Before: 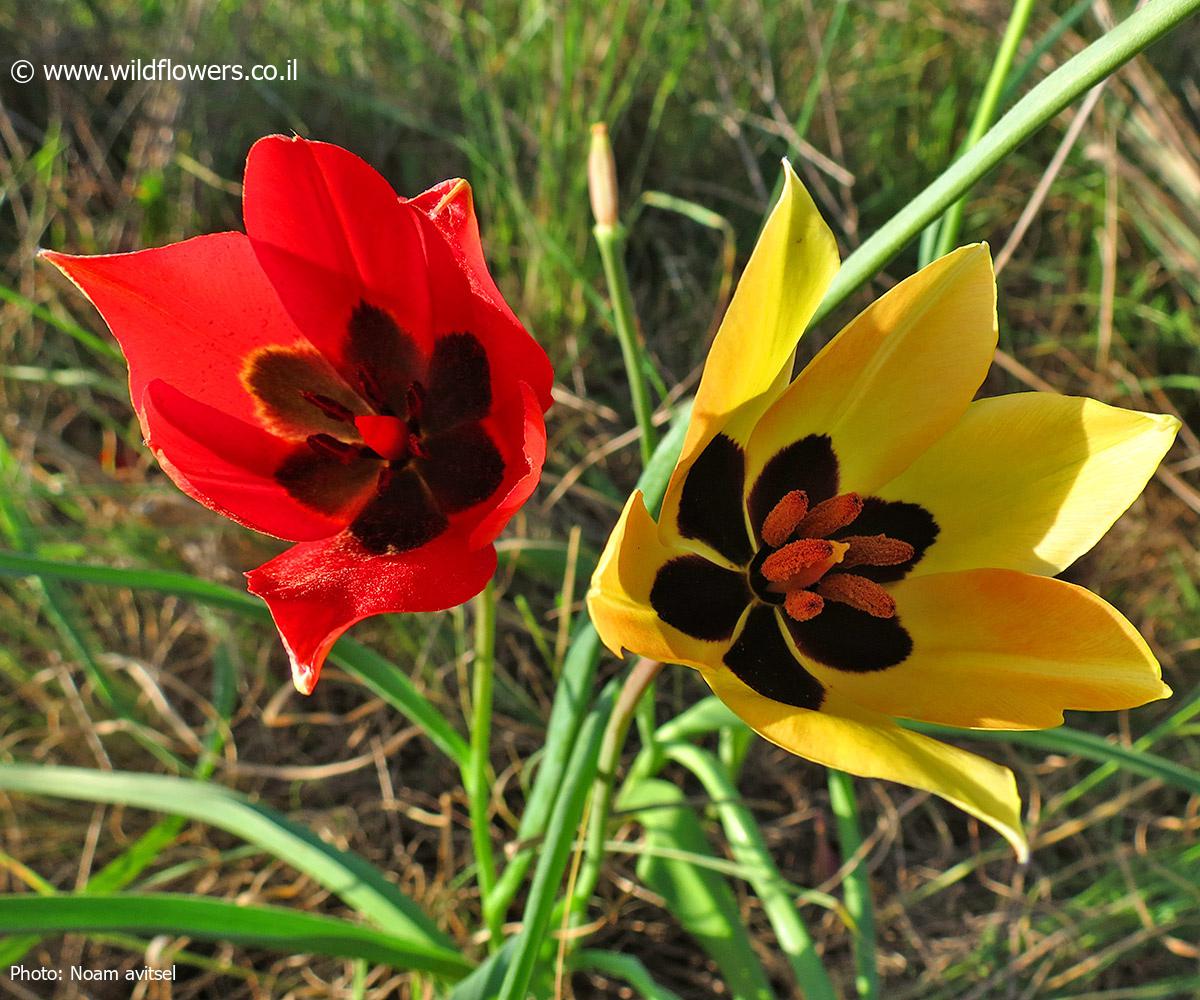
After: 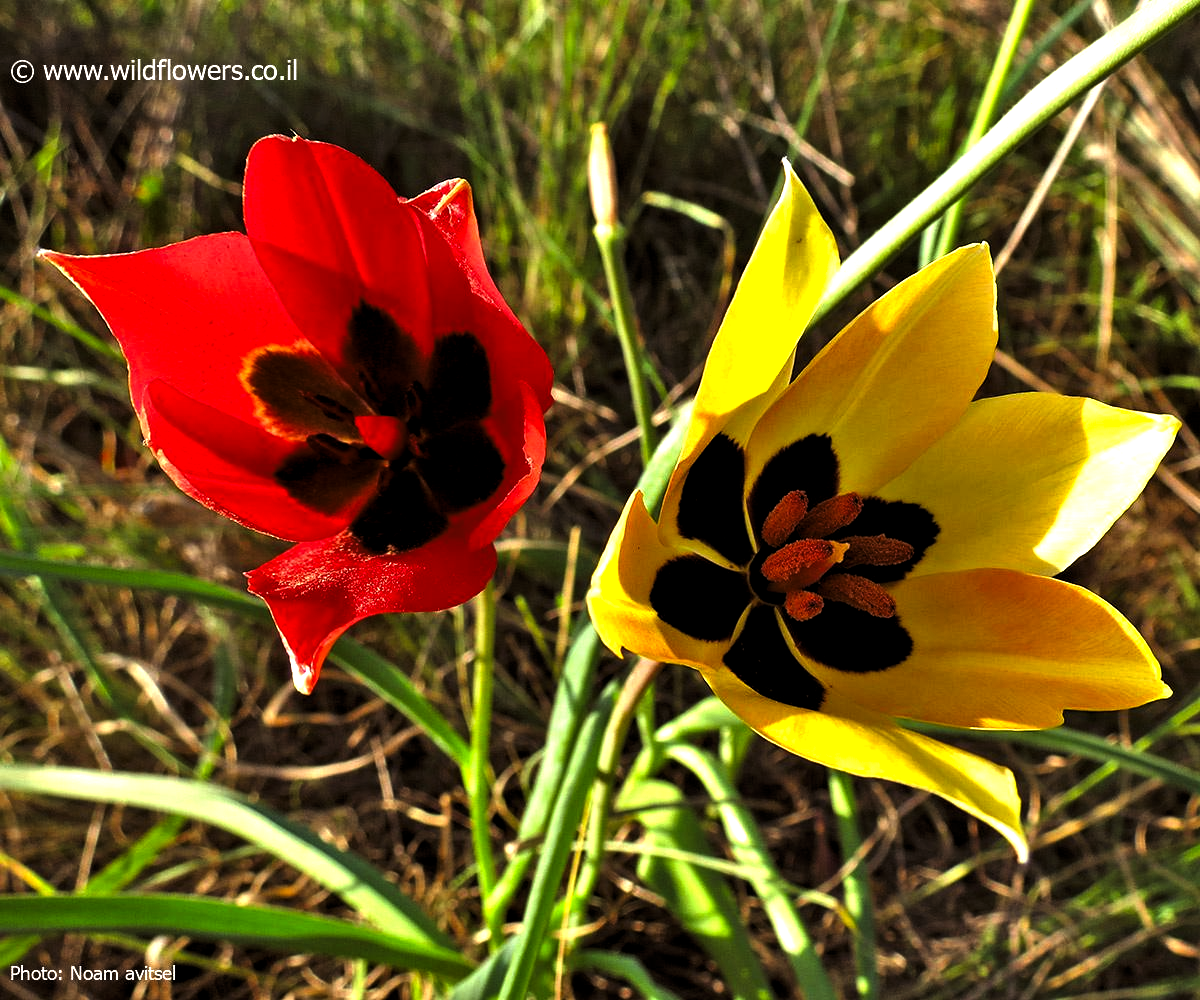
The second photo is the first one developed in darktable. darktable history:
rgb levels: mode RGB, independent channels, levels [[0, 0.5, 1], [0, 0.521, 1], [0, 0.536, 1]]
levels: levels [0.044, 0.475, 0.791]
